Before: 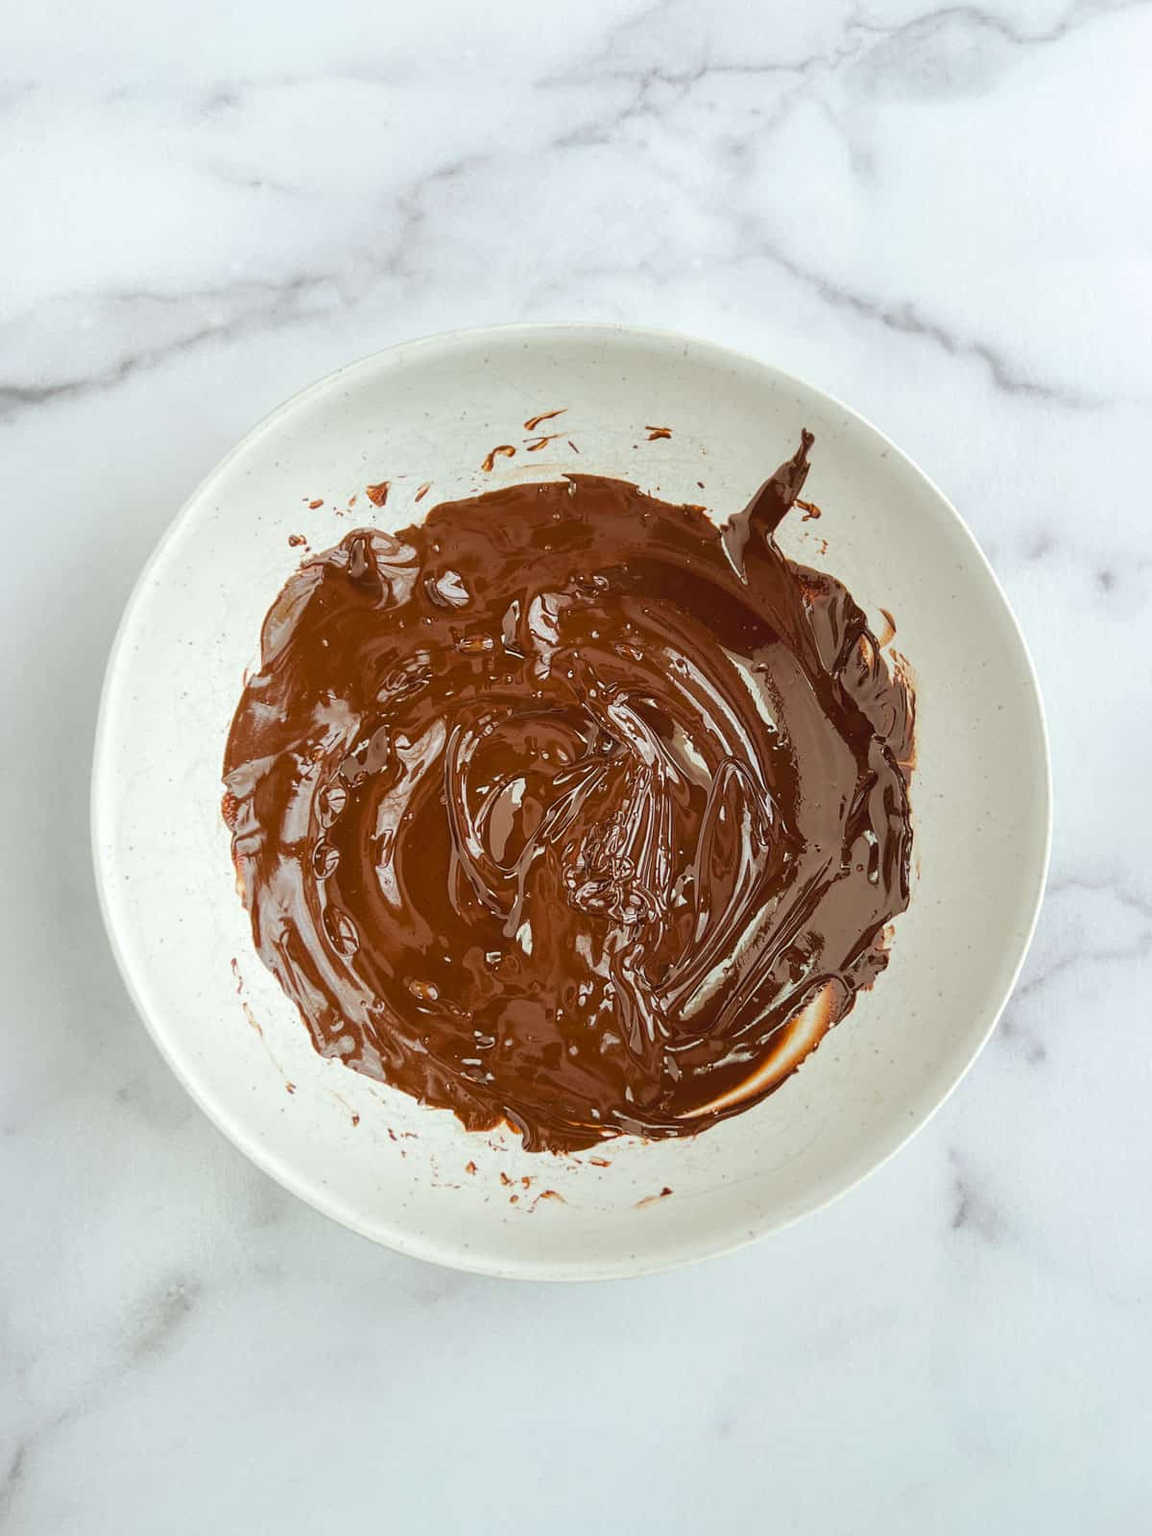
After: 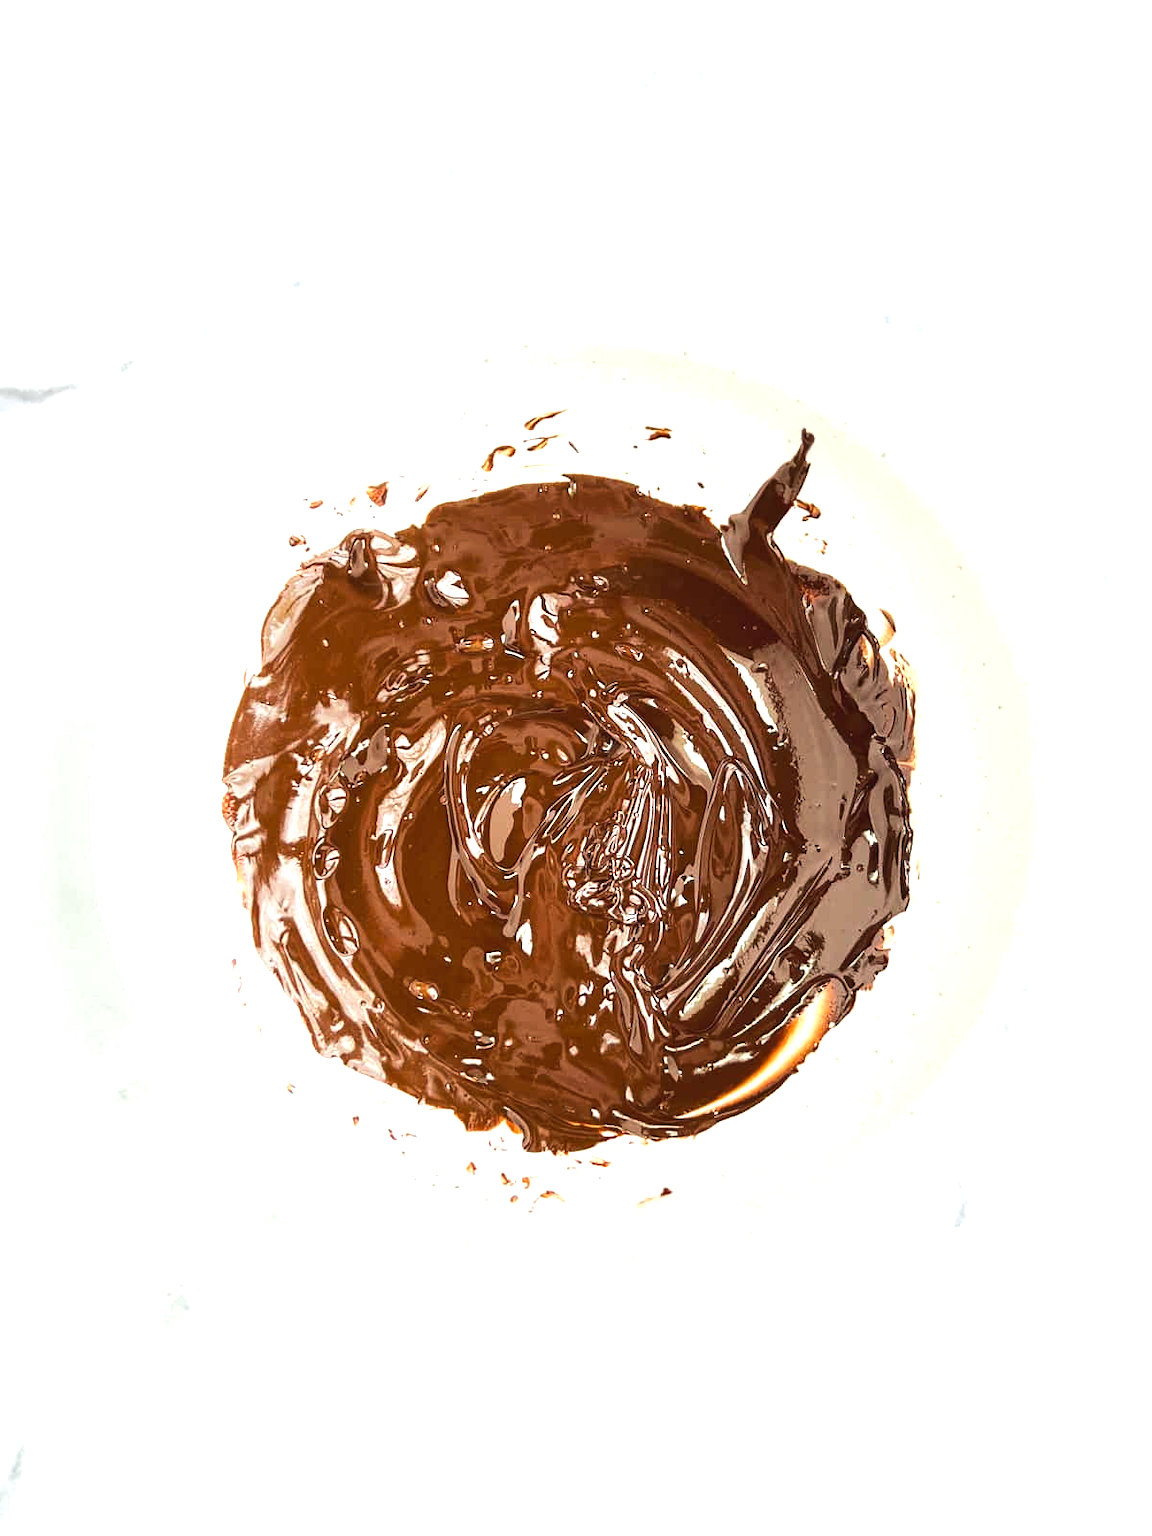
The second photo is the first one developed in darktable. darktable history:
tone equalizer: -8 EV -0.75 EV, -7 EV -0.7 EV, -6 EV -0.6 EV, -5 EV -0.4 EV, -3 EV 0.4 EV, -2 EV 0.6 EV, -1 EV 0.7 EV, +0 EV 0.75 EV, edges refinement/feathering 500, mask exposure compensation -1.57 EV, preserve details no
exposure: exposure 0.493 EV, compensate highlight preservation false
